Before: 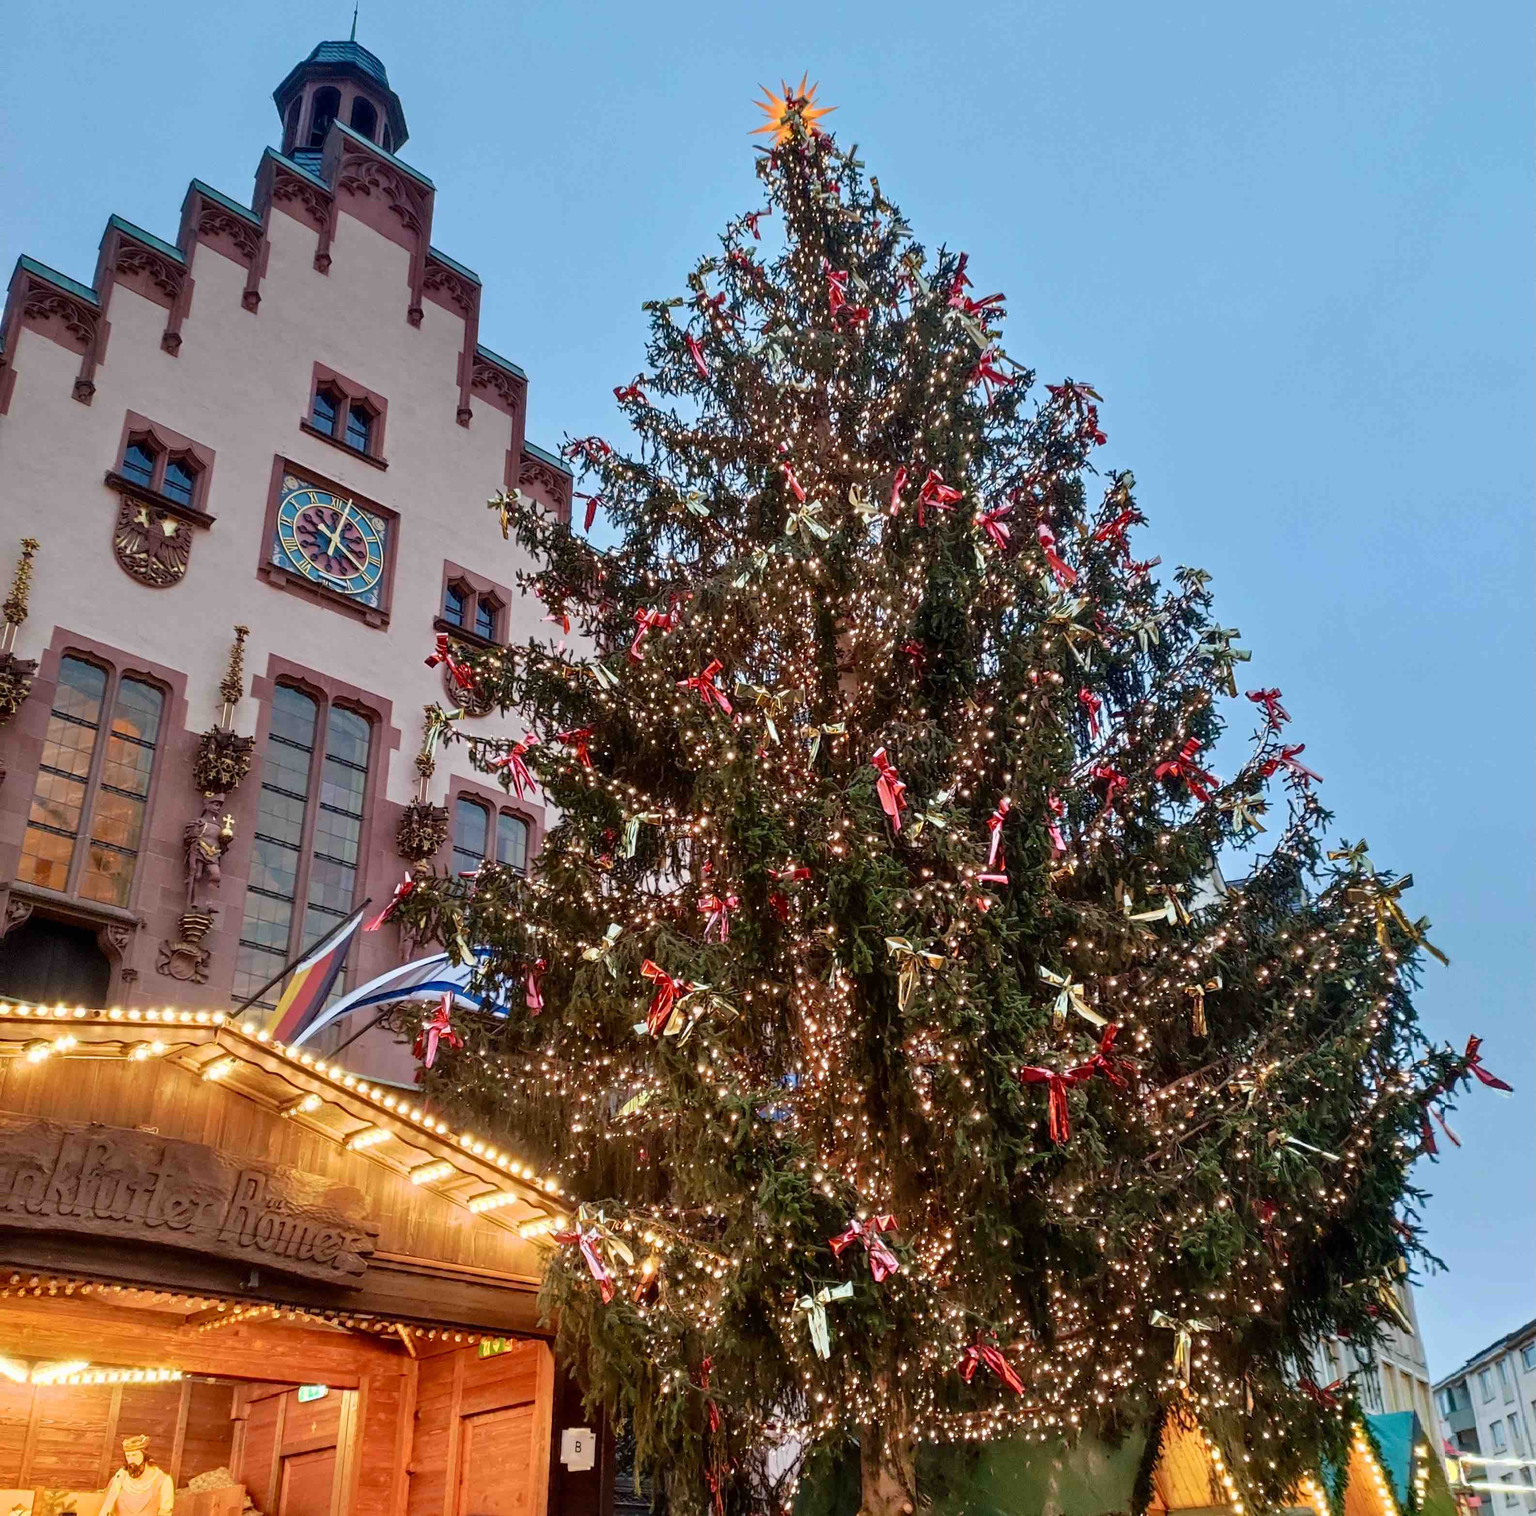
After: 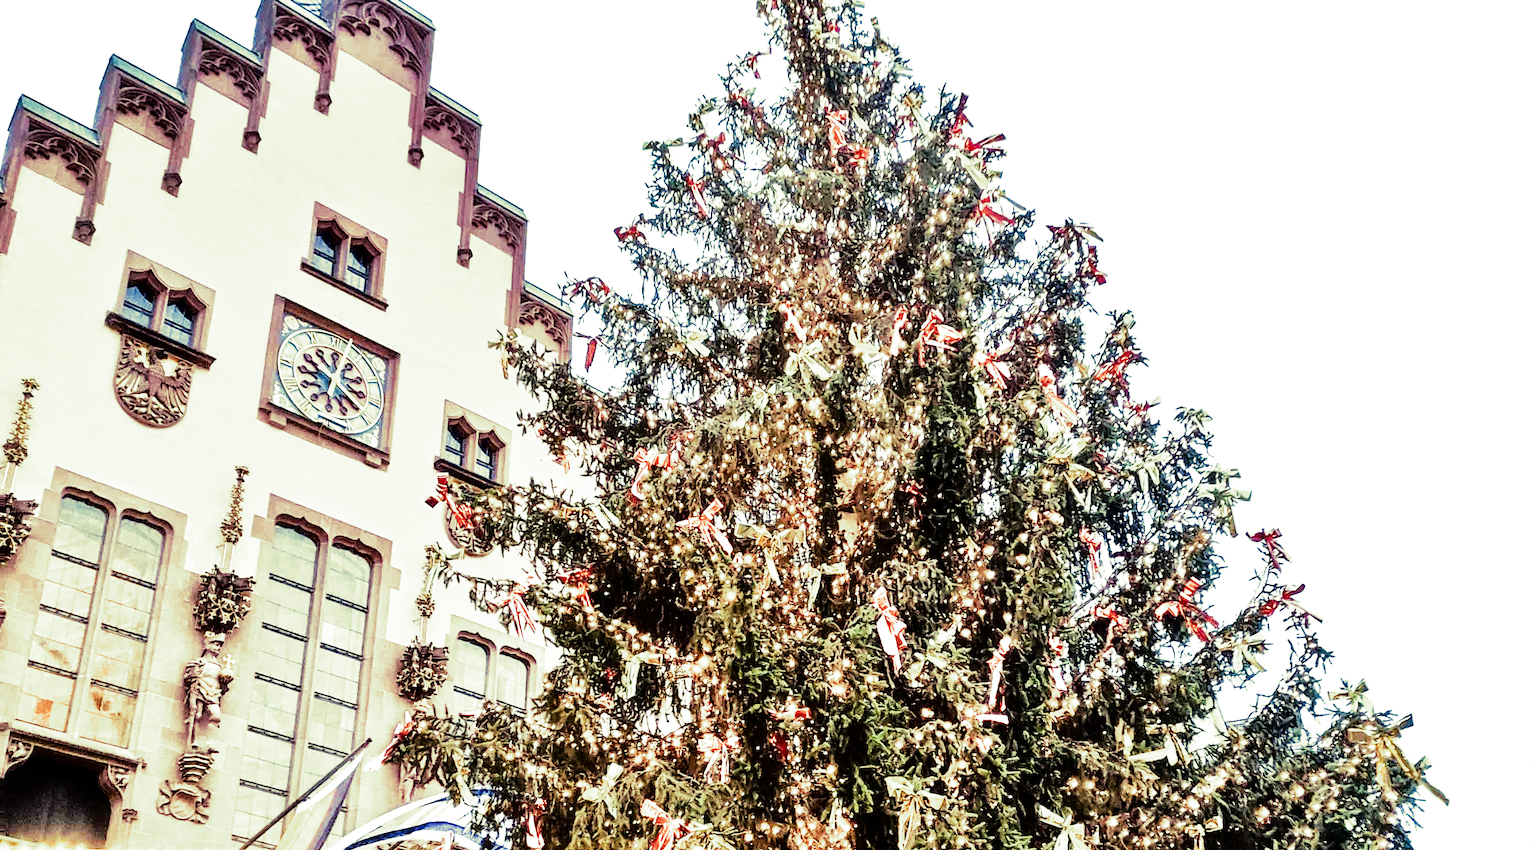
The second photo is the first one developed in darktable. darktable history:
crop and rotate: top 10.605%, bottom 33.274%
split-toning: shadows › hue 290.82°, shadows › saturation 0.34, highlights › saturation 0.38, balance 0, compress 50%
rgb curve: curves: ch0 [(0, 0) (0.21, 0.15) (0.24, 0.21) (0.5, 0.75) (0.75, 0.96) (0.89, 0.99) (1, 1)]; ch1 [(0, 0.02) (0.21, 0.13) (0.25, 0.2) (0.5, 0.67) (0.75, 0.9) (0.89, 0.97) (1, 1)]; ch2 [(0, 0.02) (0.21, 0.13) (0.25, 0.2) (0.5, 0.67) (0.75, 0.9) (0.89, 0.97) (1, 1)], compensate middle gray true
tone equalizer: -7 EV 0.15 EV, -6 EV 0.6 EV, -5 EV 1.15 EV, -4 EV 1.33 EV, -3 EV 1.15 EV, -2 EV 0.6 EV, -1 EV 0.15 EV, mask exposure compensation -0.5 EV
